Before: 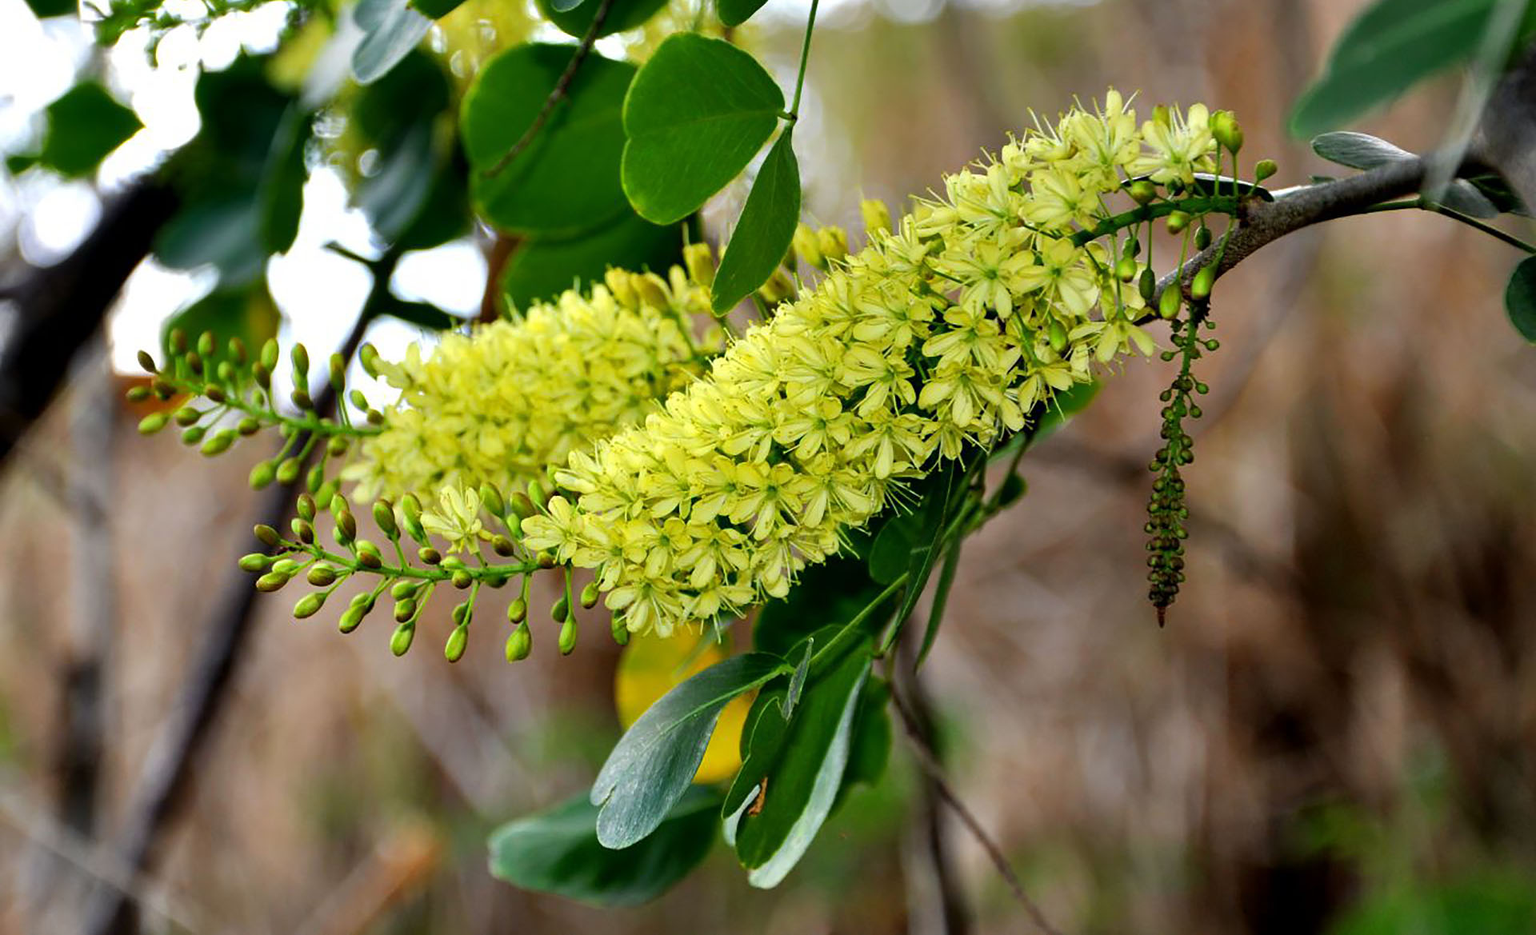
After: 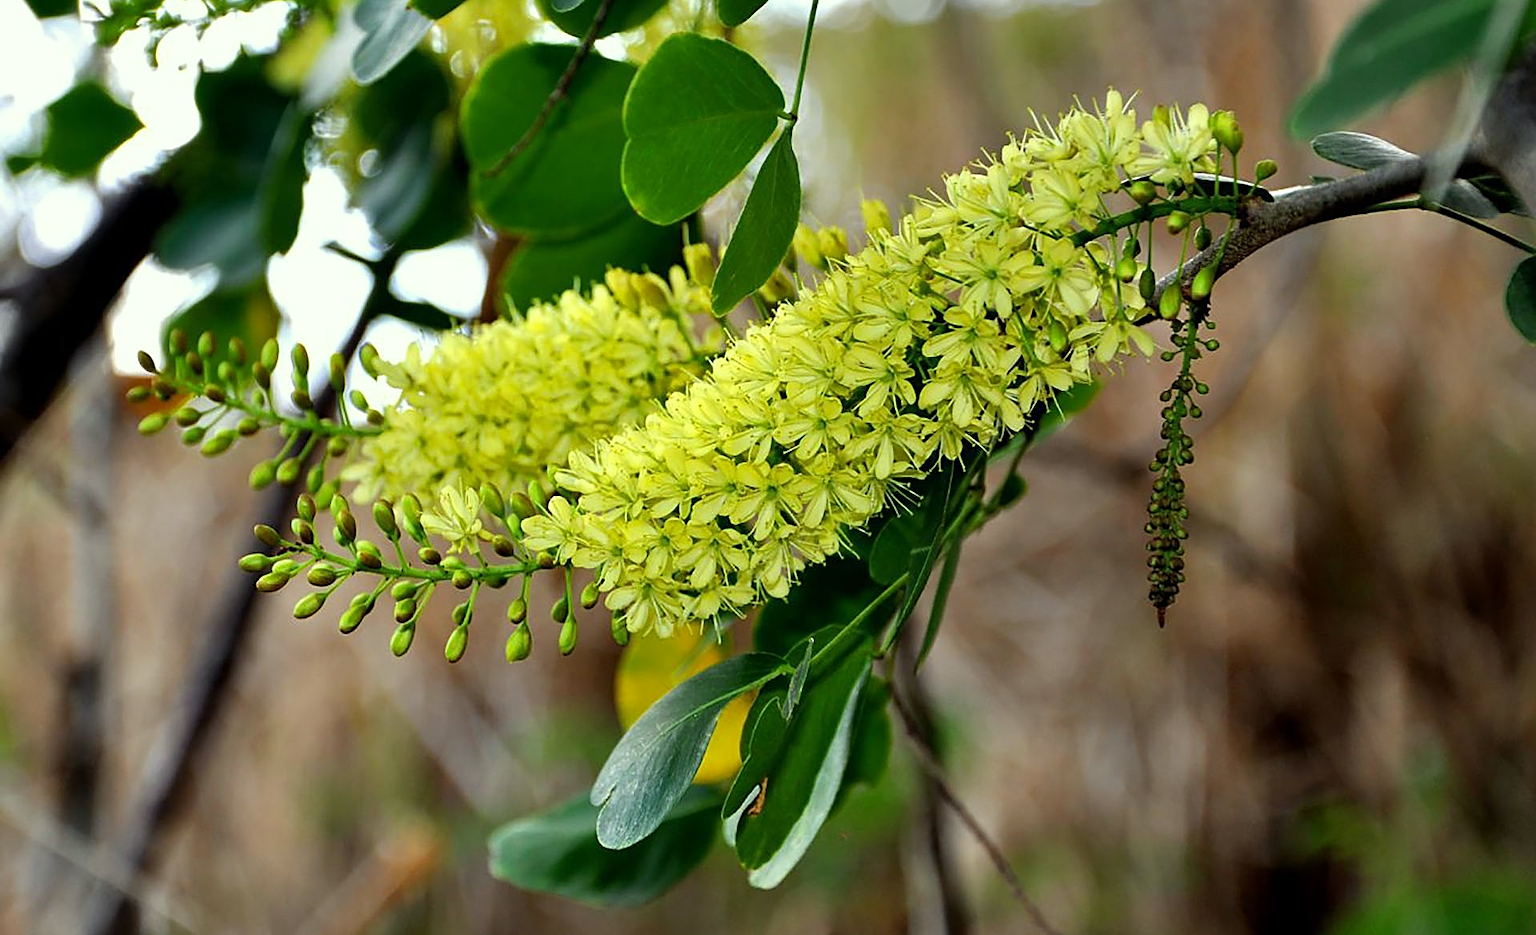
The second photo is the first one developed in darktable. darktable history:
color correction: highlights a* -4.73, highlights b* 5.06, saturation 0.97
sharpen: on, module defaults
